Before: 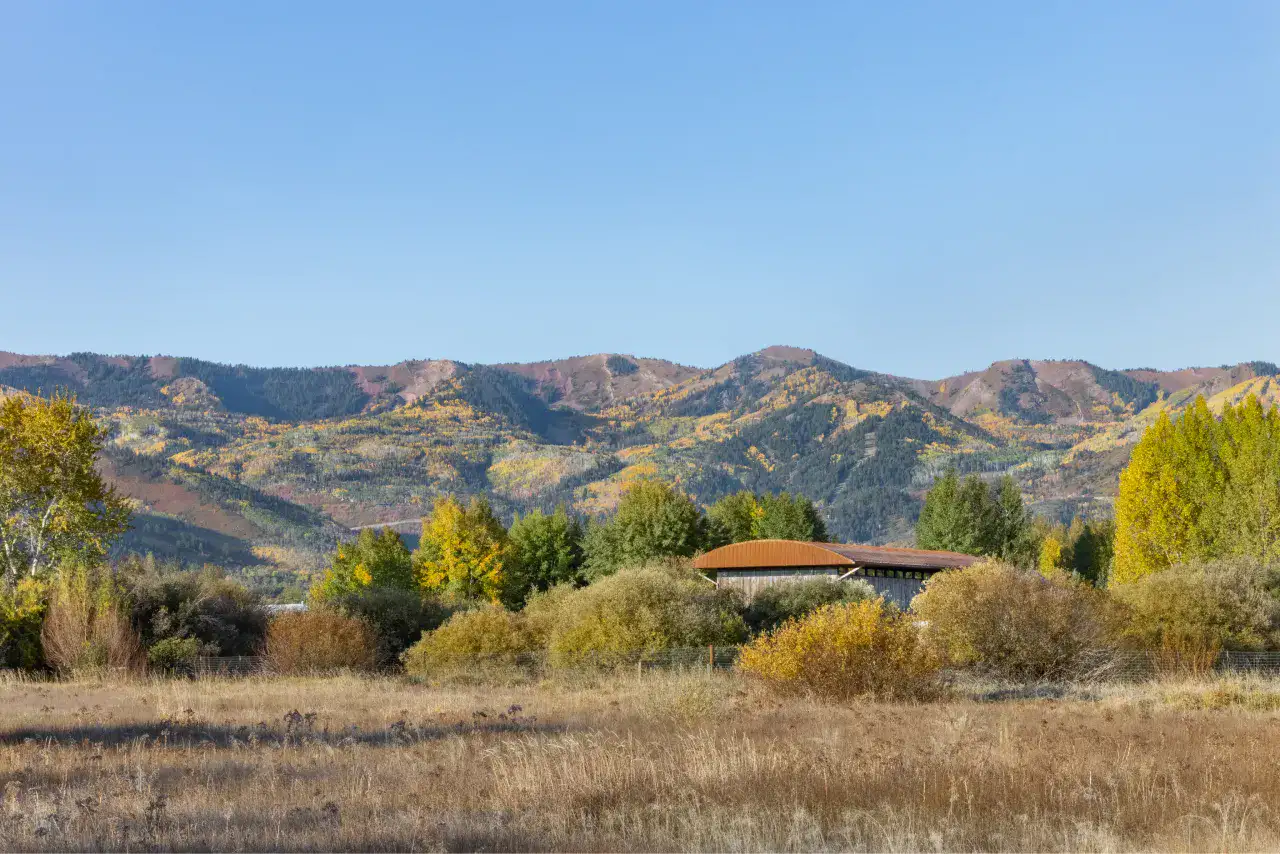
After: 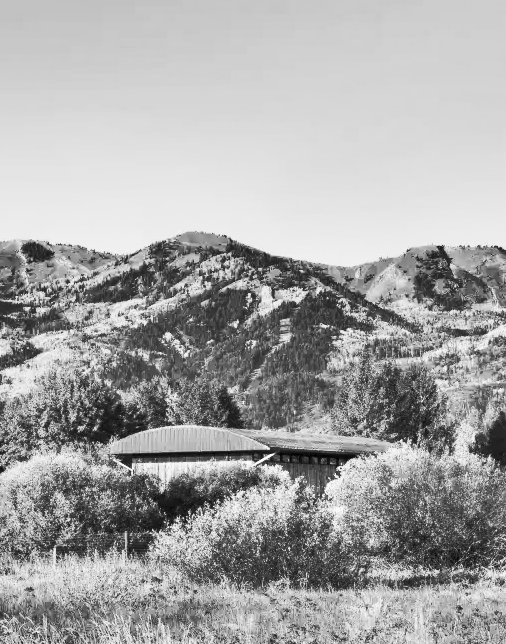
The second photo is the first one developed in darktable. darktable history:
contrast brightness saturation: contrast 0.53, brightness 0.47, saturation -1
shadows and highlights: shadows 24.5, highlights -78.15, soften with gaussian
crop: left 45.721%, top 13.393%, right 14.118%, bottom 10.01%
